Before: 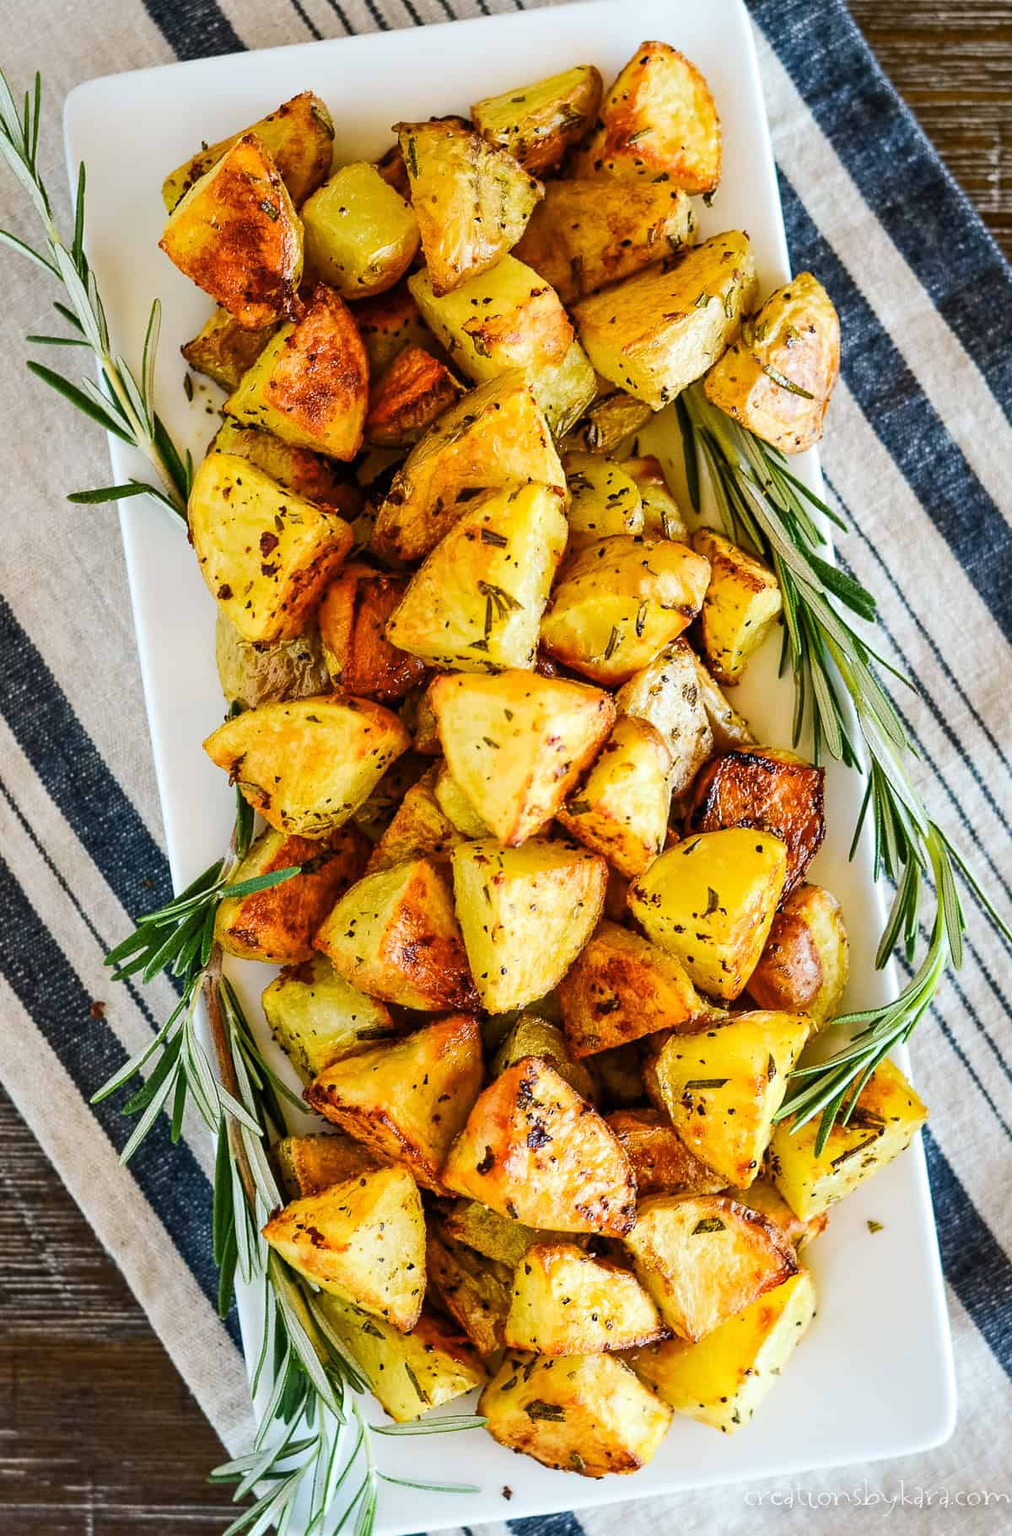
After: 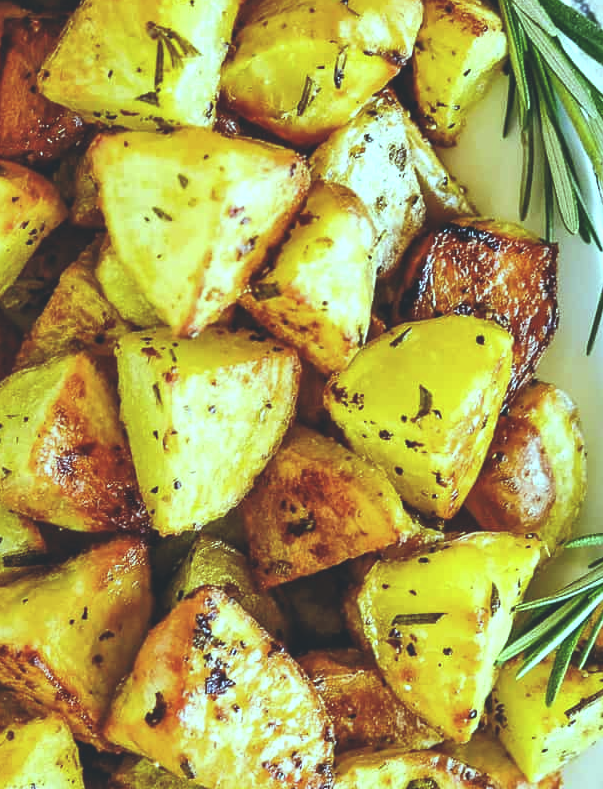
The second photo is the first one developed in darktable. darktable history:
exposure: black level correction -0.023, exposure -0.039 EV, compensate highlight preservation false
white balance: red 0.984, blue 1.059
local contrast: mode bilateral grid, contrast 20, coarseness 50, detail 120%, midtone range 0.2
crop: left 35.03%, top 36.625%, right 14.663%, bottom 20.057%
color balance: mode lift, gamma, gain (sRGB), lift [0.997, 0.979, 1.021, 1.011], gamma [1, 1.084, 0.916, 0.998], gain [1, 0.87, 1.13, 1.101], contrast 4.55%, contrast fulcrum 38.24%, output saturation 104.09%
